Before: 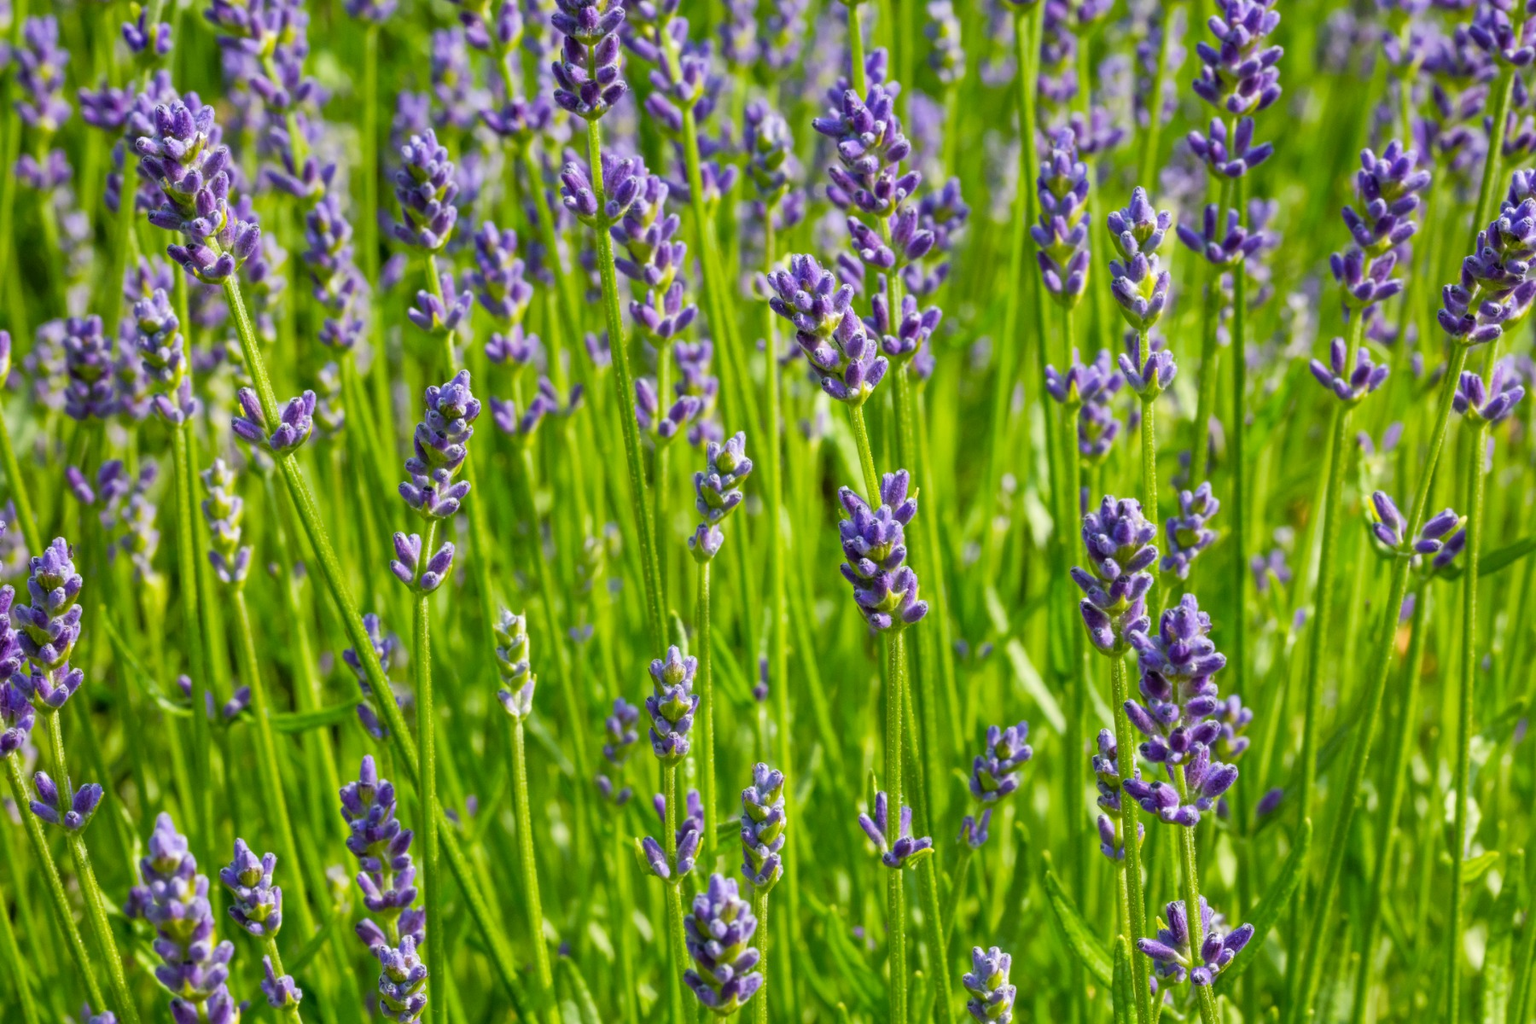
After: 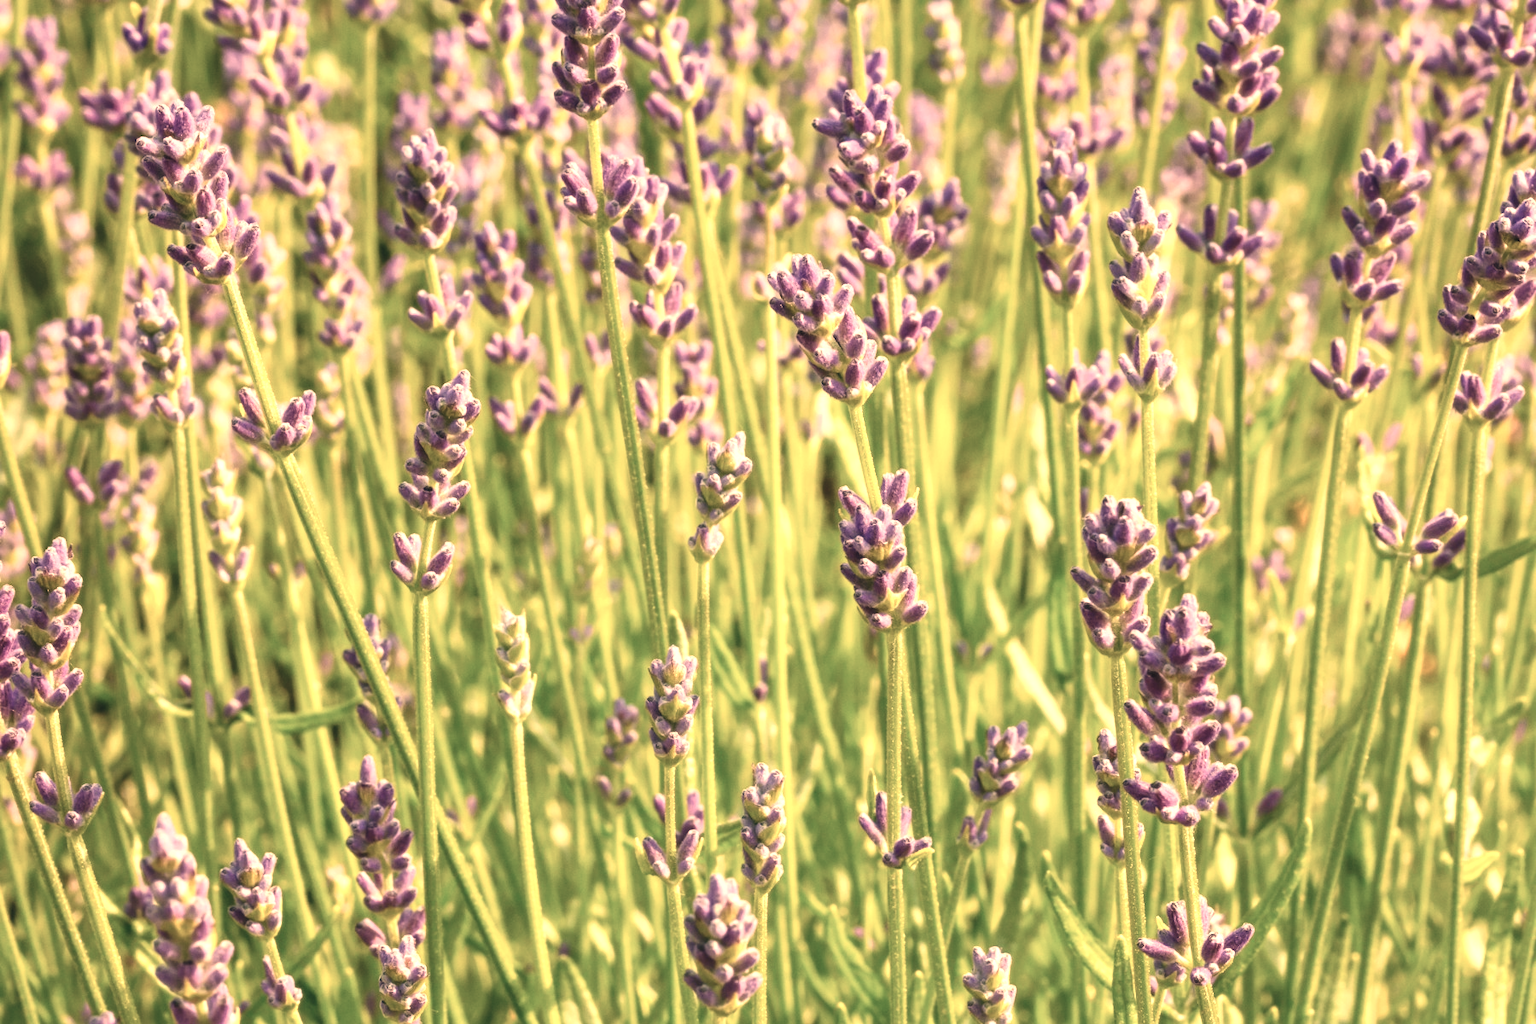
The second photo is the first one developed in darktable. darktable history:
contrast brightness saturation: contrast 0.1, saturation -0.36
exposure: black level correction -0.005, exposure 0.622 EV, compensate highlight preservation false
shadows and highlights: shadows 43.06, highlights 6.94
white balance: red 1.467, blue 0.684
